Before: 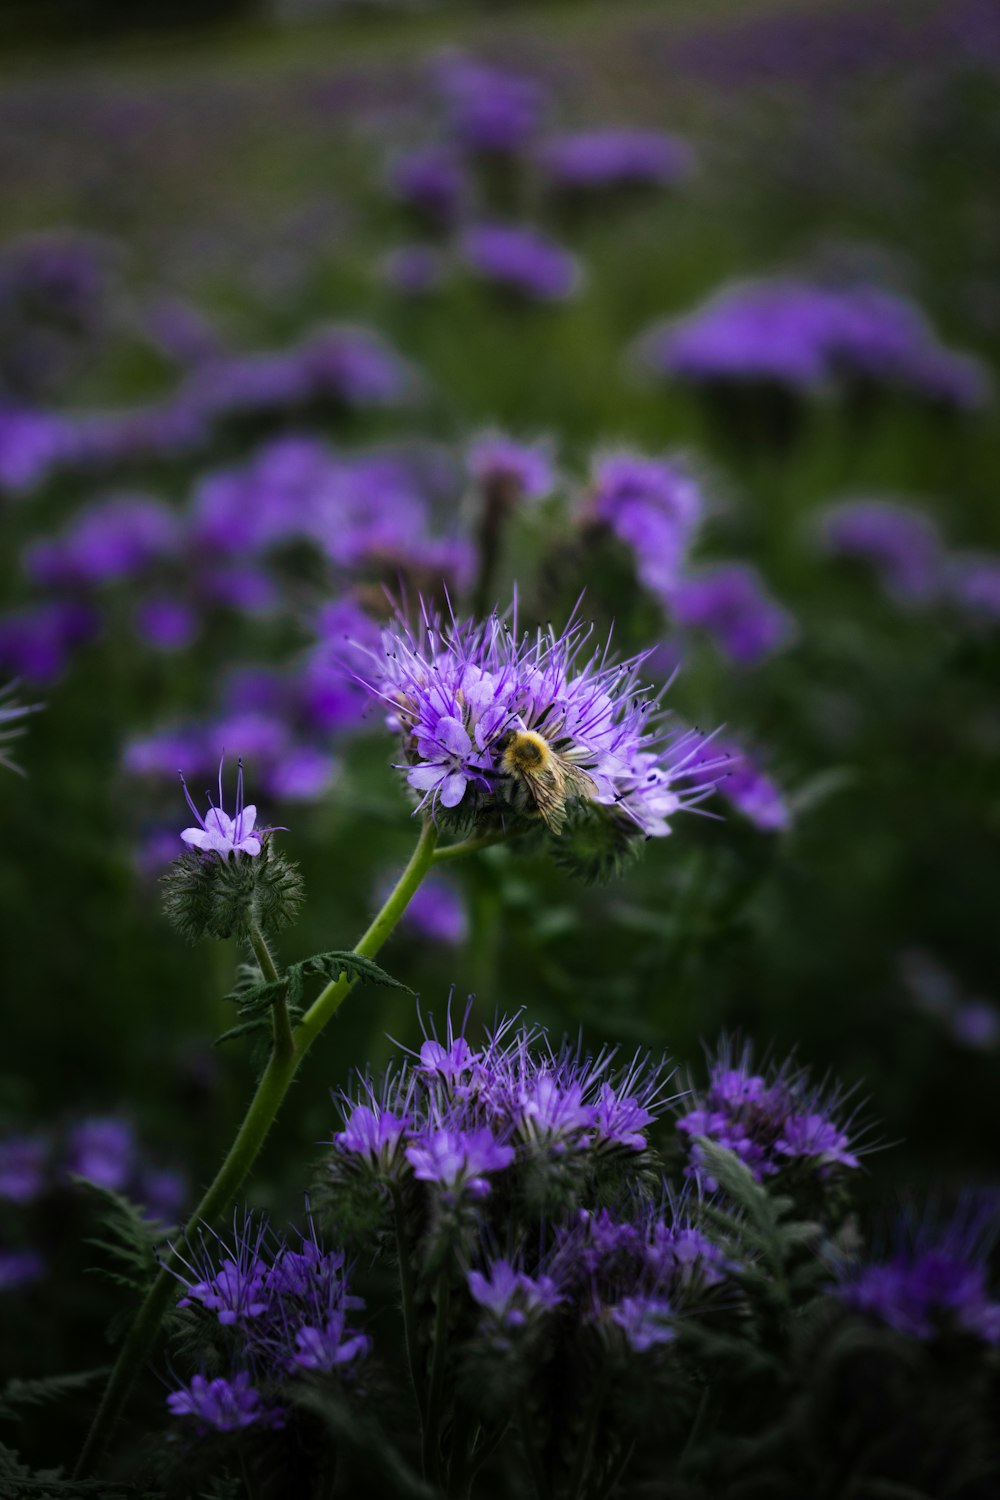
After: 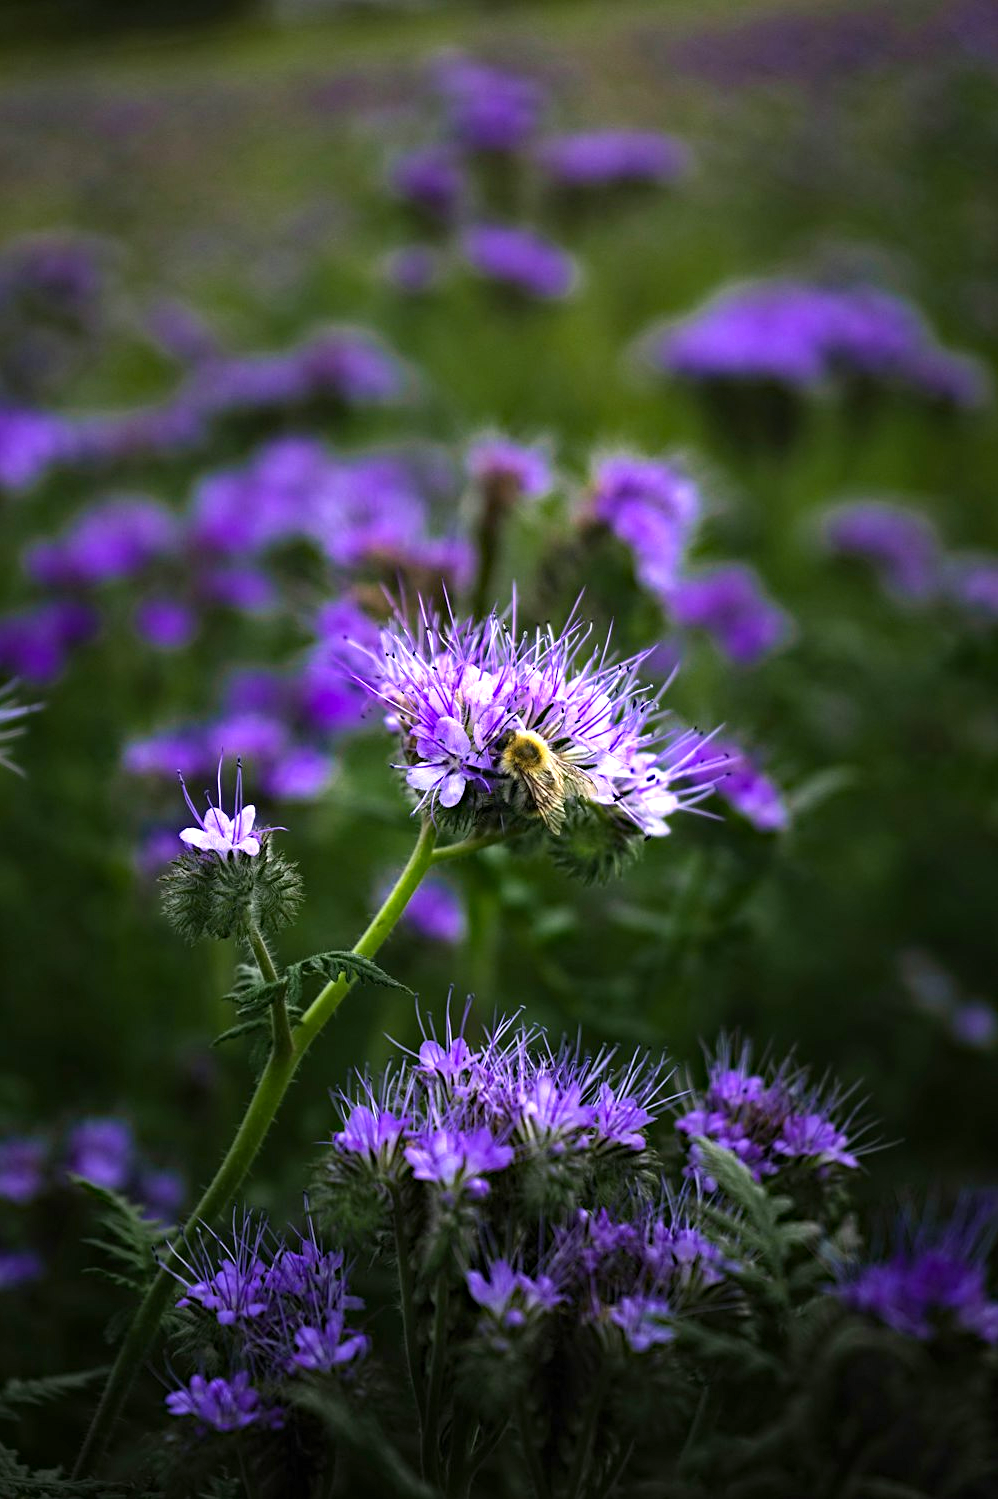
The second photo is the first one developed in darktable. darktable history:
crop and rotate: left 0.126%
exposure: black level correction 0, exposure 0.9 EV, compensate exposure bias true, compensate highlight preservation false
sharpen: radius 2.529, amount 0.323
base curve: preserve colors none
haze removal: strength 0.29, distance 0.25, compatibility mode true, adaptive false
